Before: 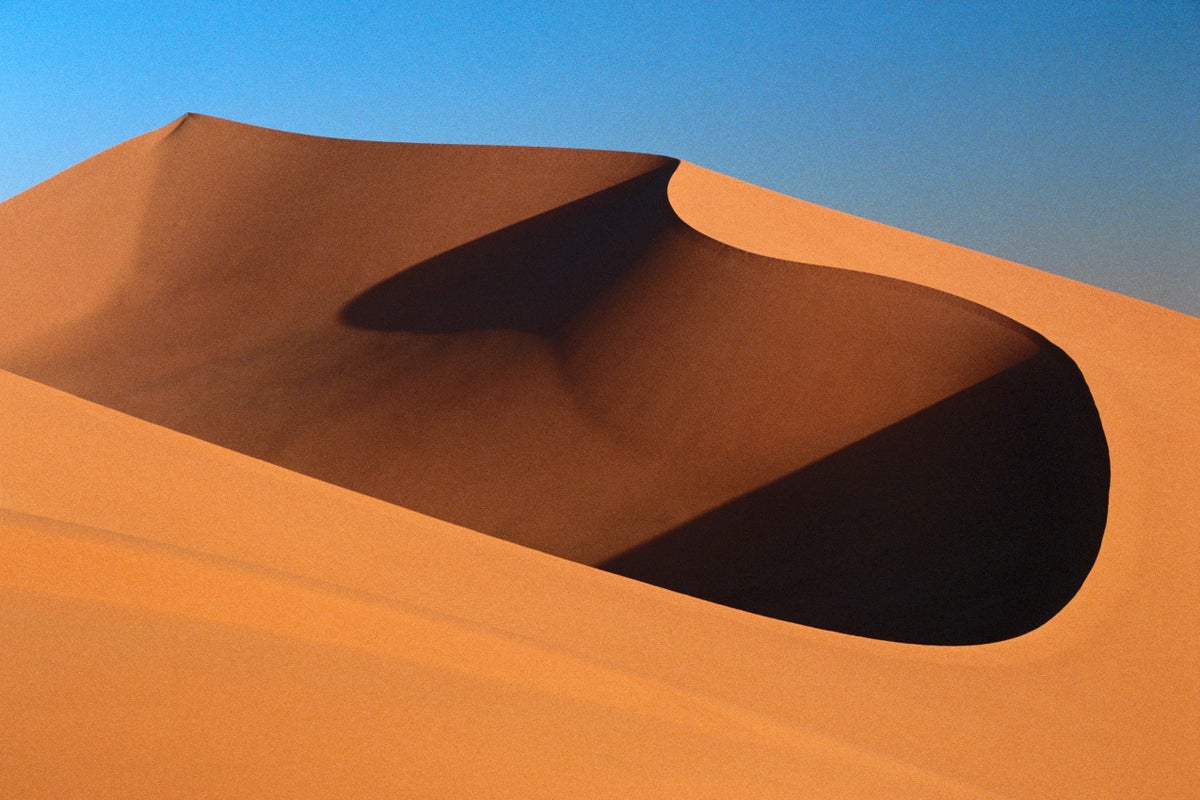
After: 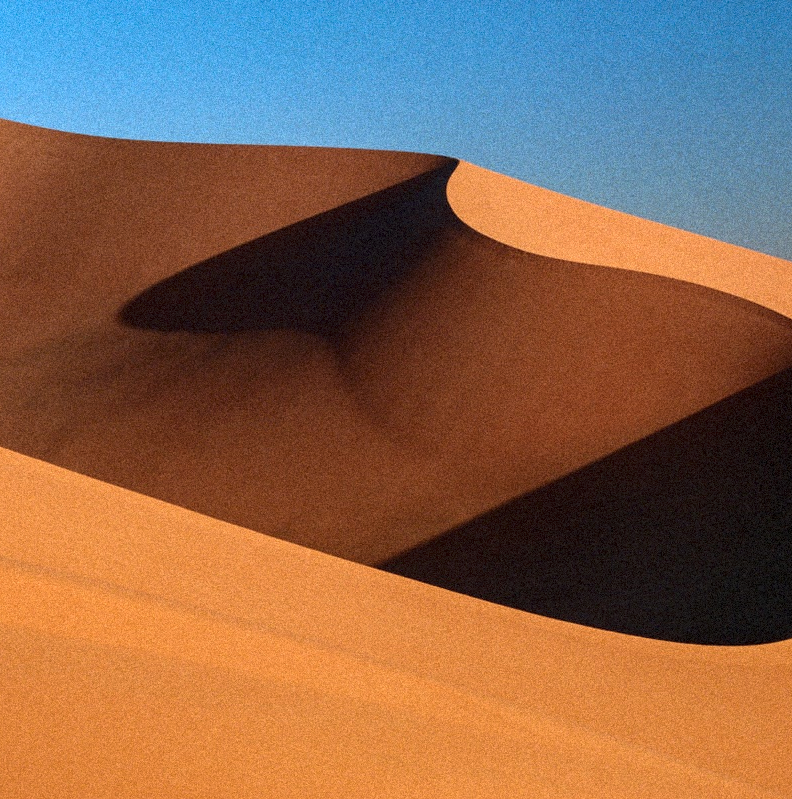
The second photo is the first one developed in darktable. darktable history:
grain: strength 35%, mid-tones bias 0%
local contrast: detail 130%
crop and rotate: left 18.442%, right 15.508%
